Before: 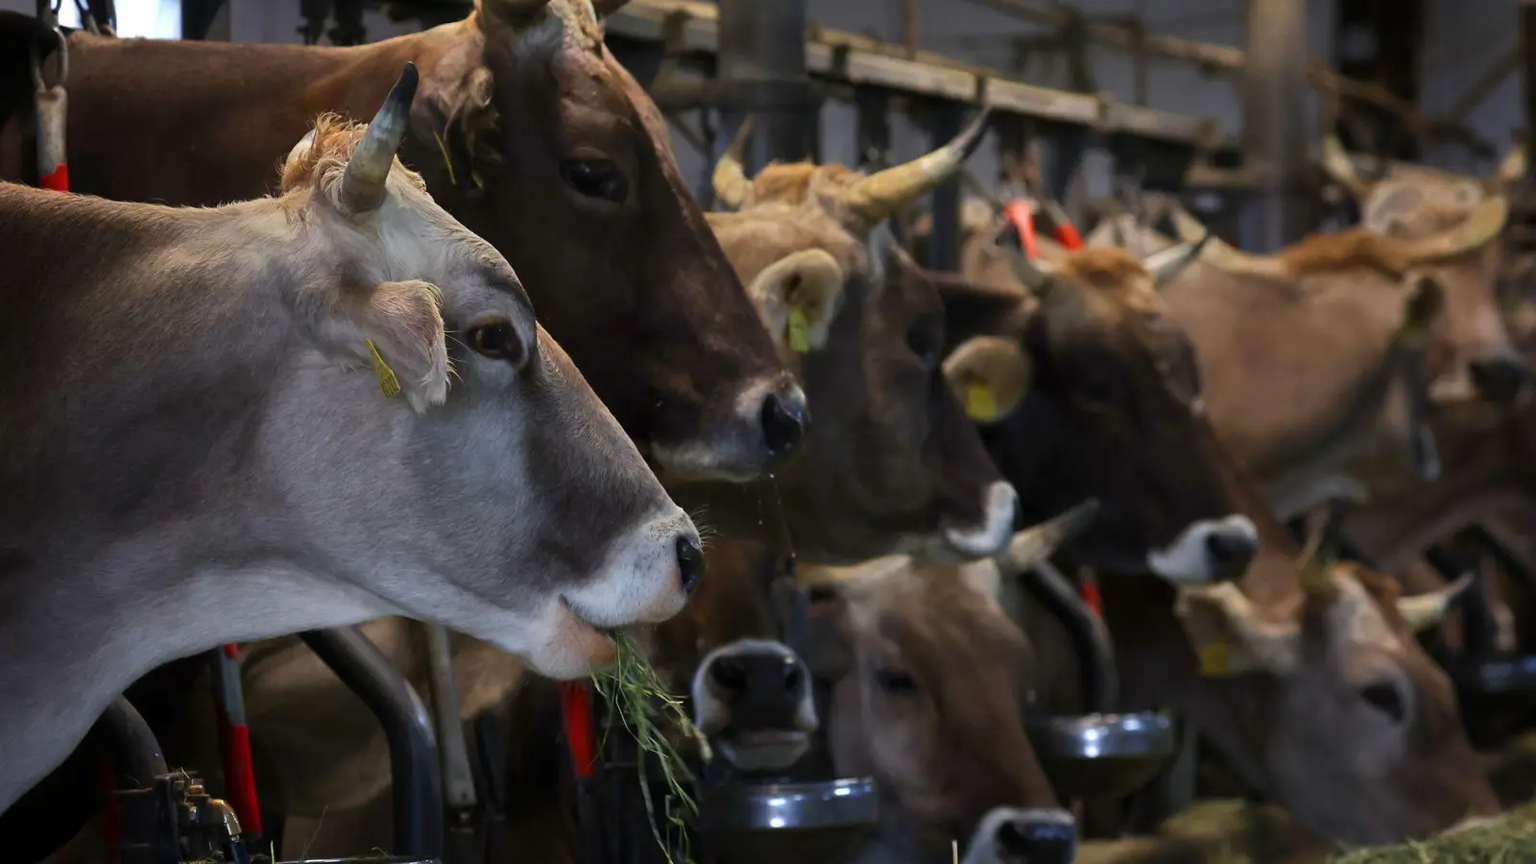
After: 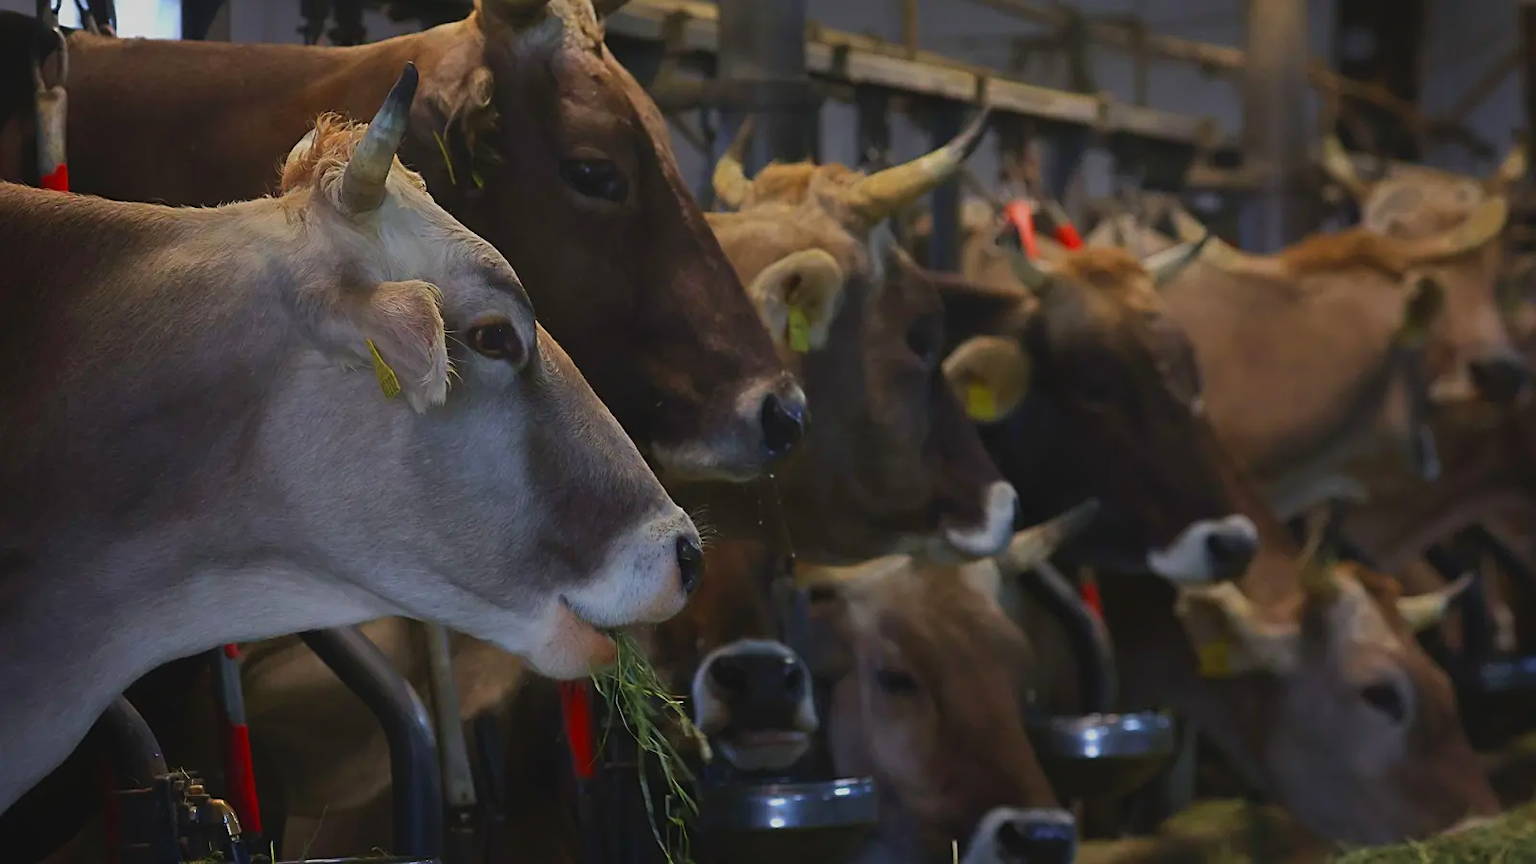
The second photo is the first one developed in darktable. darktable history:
sharpen: on, module defaults
velvia: strength 15%
local contrast: detail 70%
